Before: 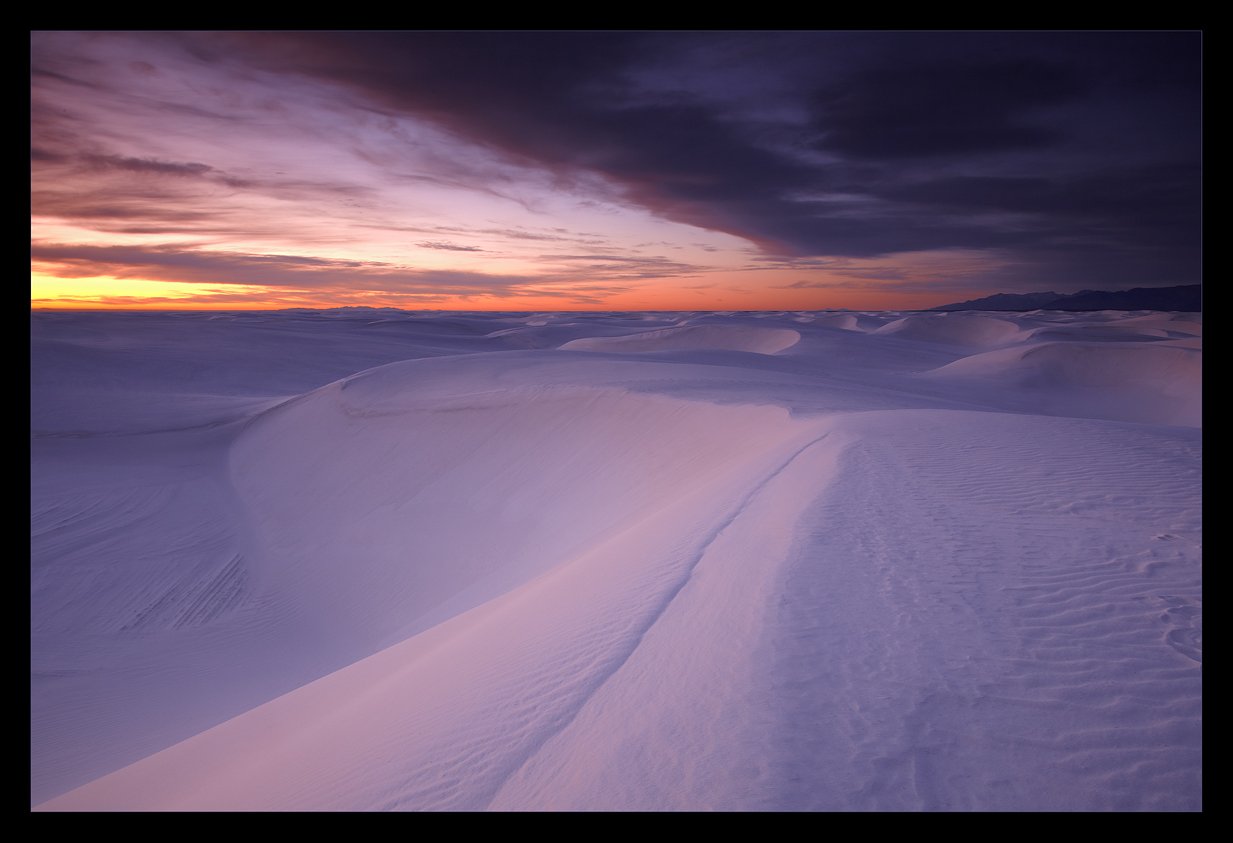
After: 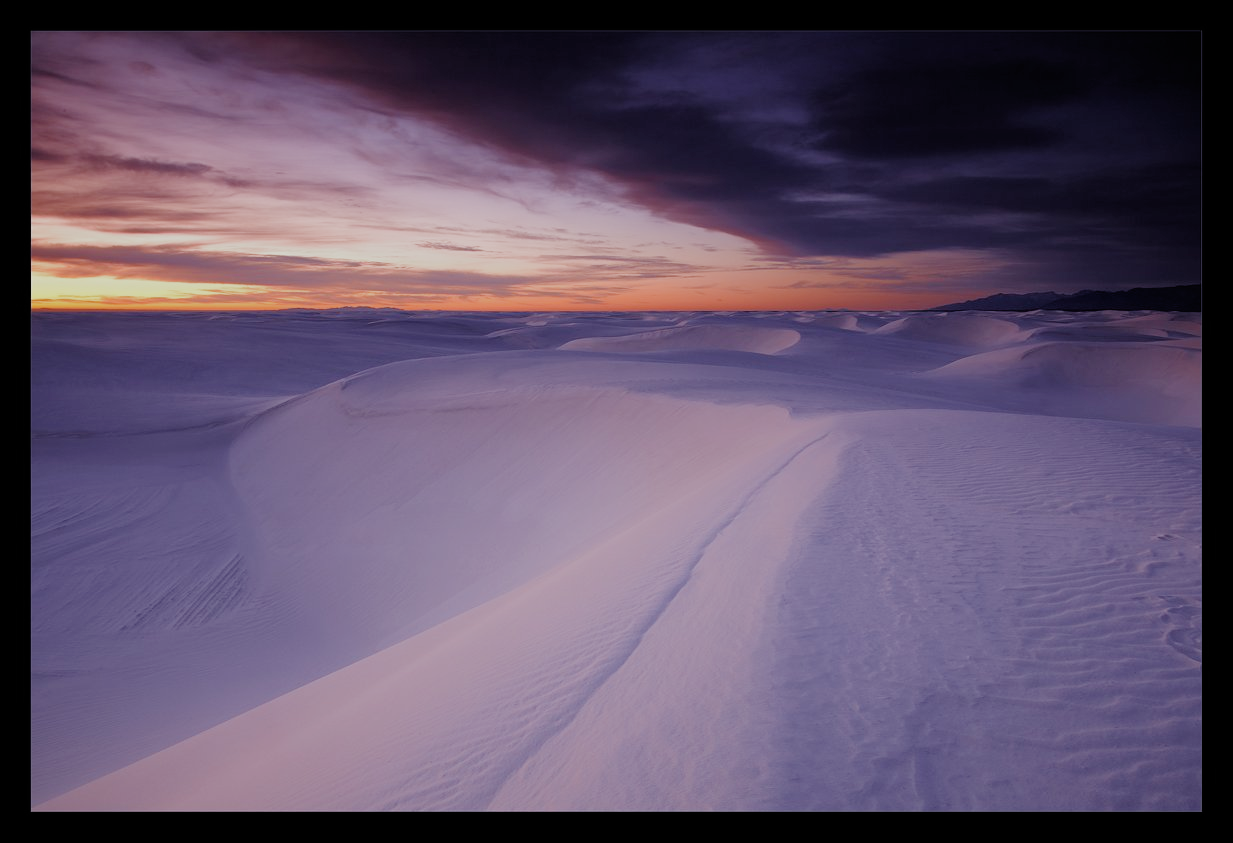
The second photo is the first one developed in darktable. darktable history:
filmic rgb: black relative exposure -7.65 EV, white relative exposure 4.56 EV, hardness 3.61, preserve chrominance no, color science v5 (2021)
